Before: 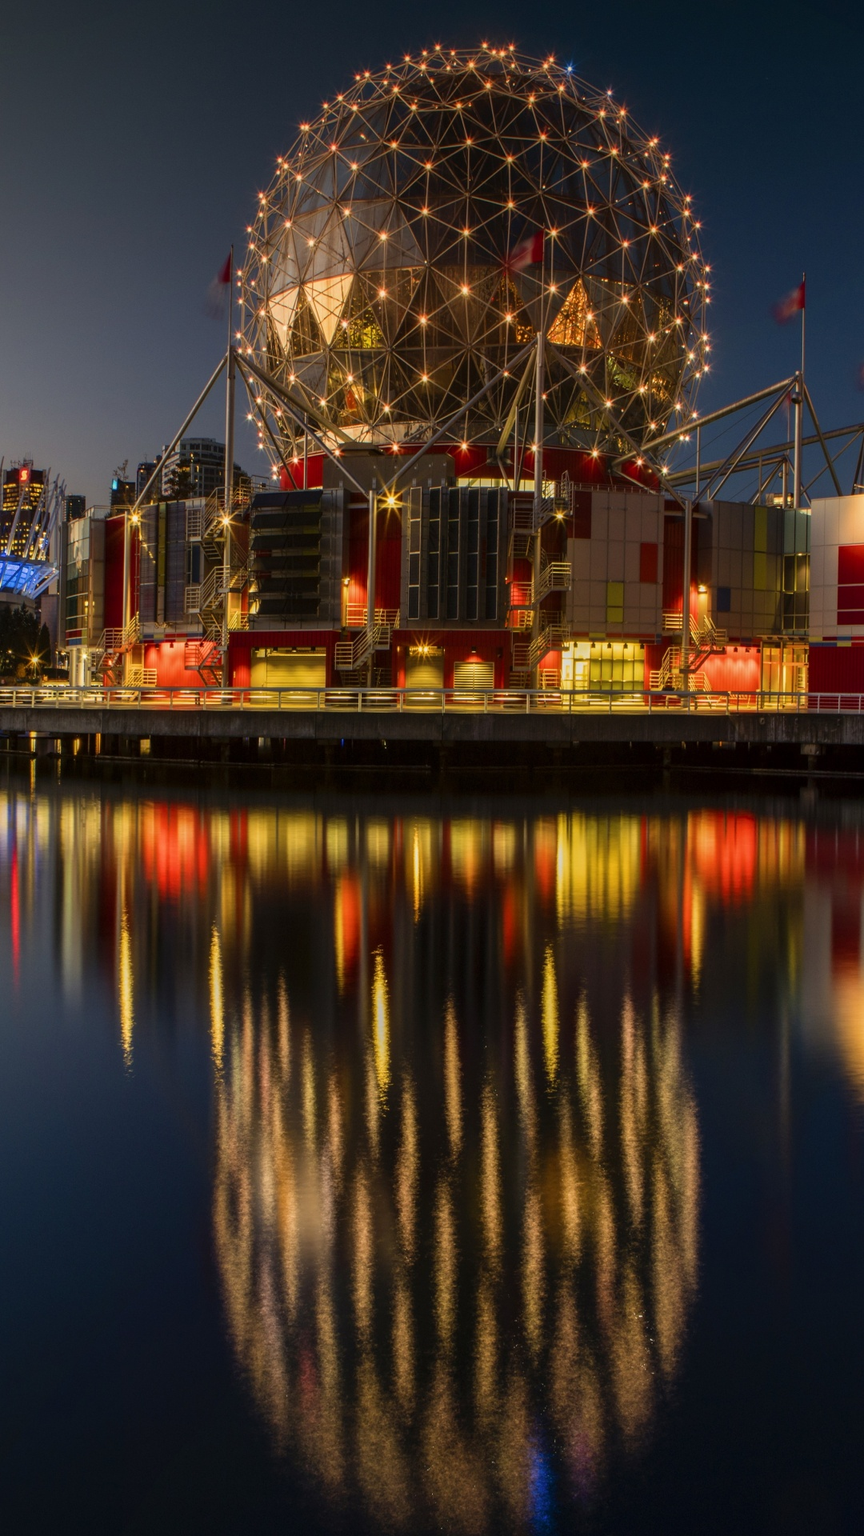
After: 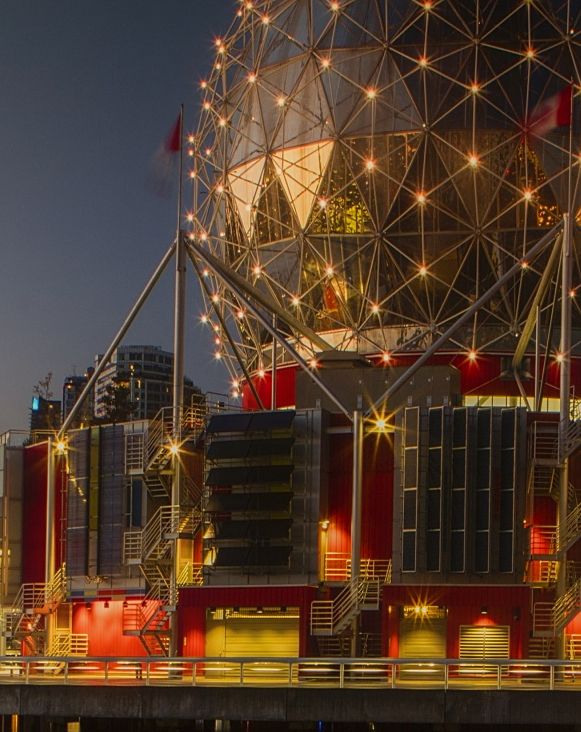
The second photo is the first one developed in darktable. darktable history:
crop: left 10.082%, top 10.533%, right 36.044%, bottom 51.304%
sharpen: amount 0.212
contrast equalizer: octaves 7, y [[0.783, 0.666, 0.575, 0.77, 0.556, 0.501], [0.5 ×6], [0.5 ×6], [0, 0.02, 0.272, 0.399, 0.062, 0], [0 ×6]], mix -0.284
shadows and highlights: radius 334.09, shadows 63.65, highlights 5.48, compress 87.61%, soften with gaussian
